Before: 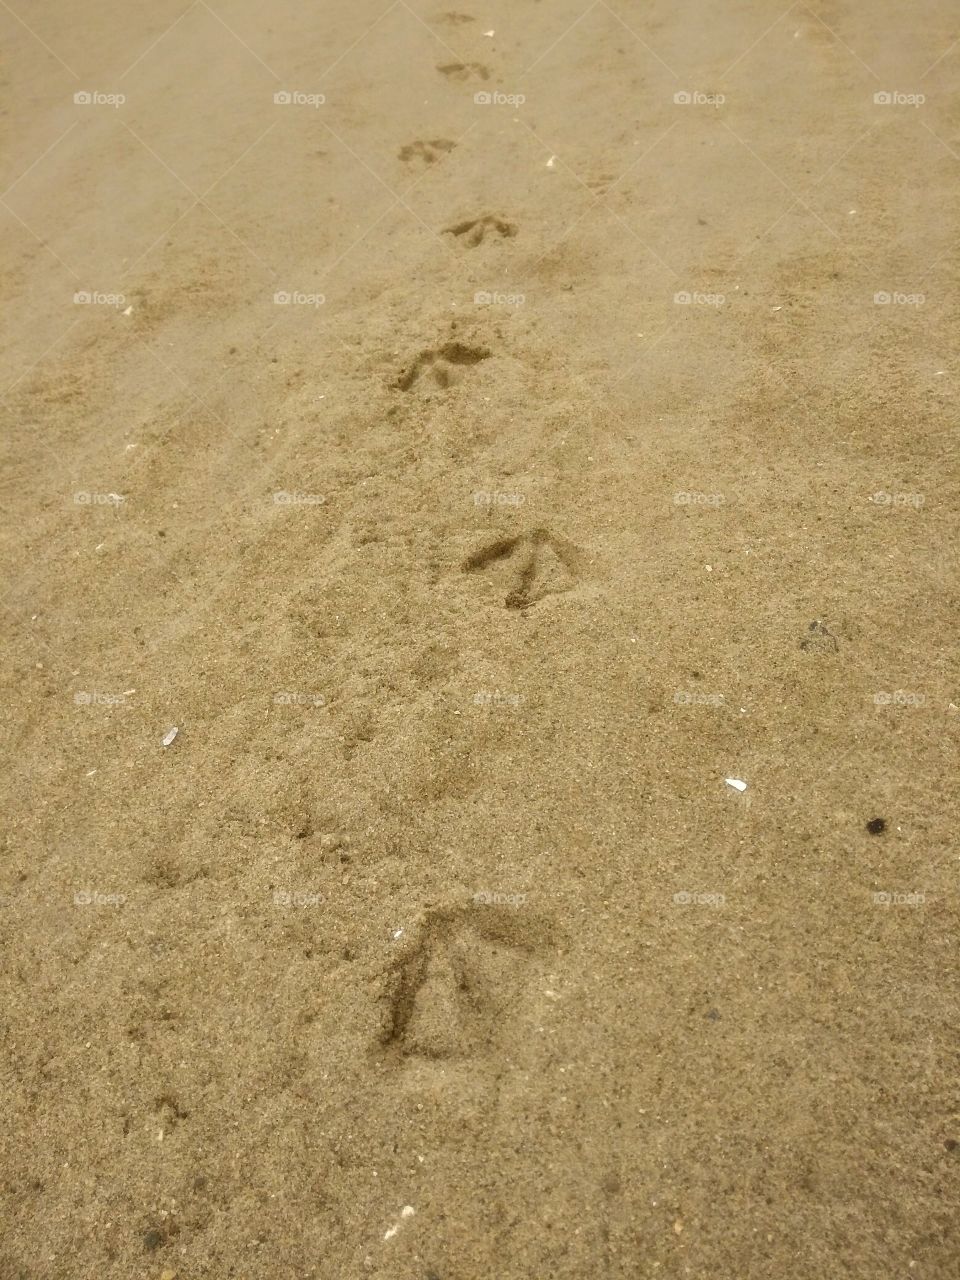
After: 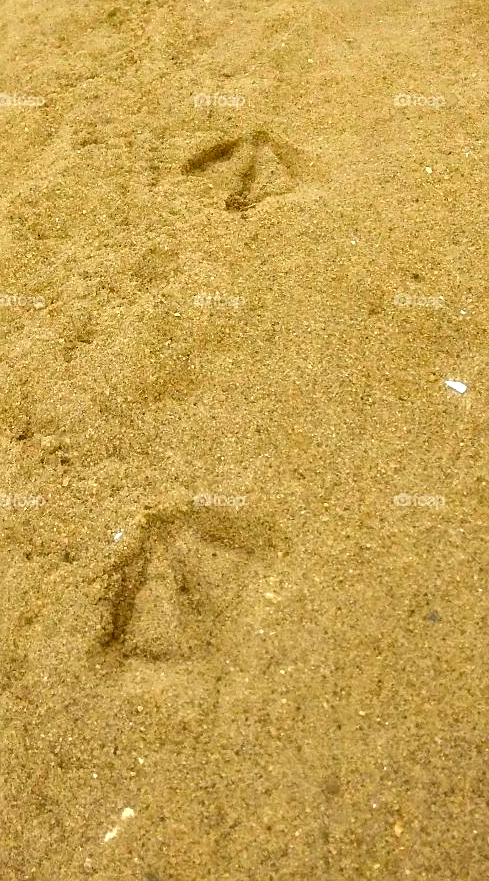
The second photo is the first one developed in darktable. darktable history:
contrast brightness saturation: saturation 0.5
crop and rotate: left 29.237%, top 31.152%, right 19.807%
exposure: exposure 0.376 EV, compensate highlight preservation false
sharpen: radius 1.864, amount 0.398, threshold 1.271
